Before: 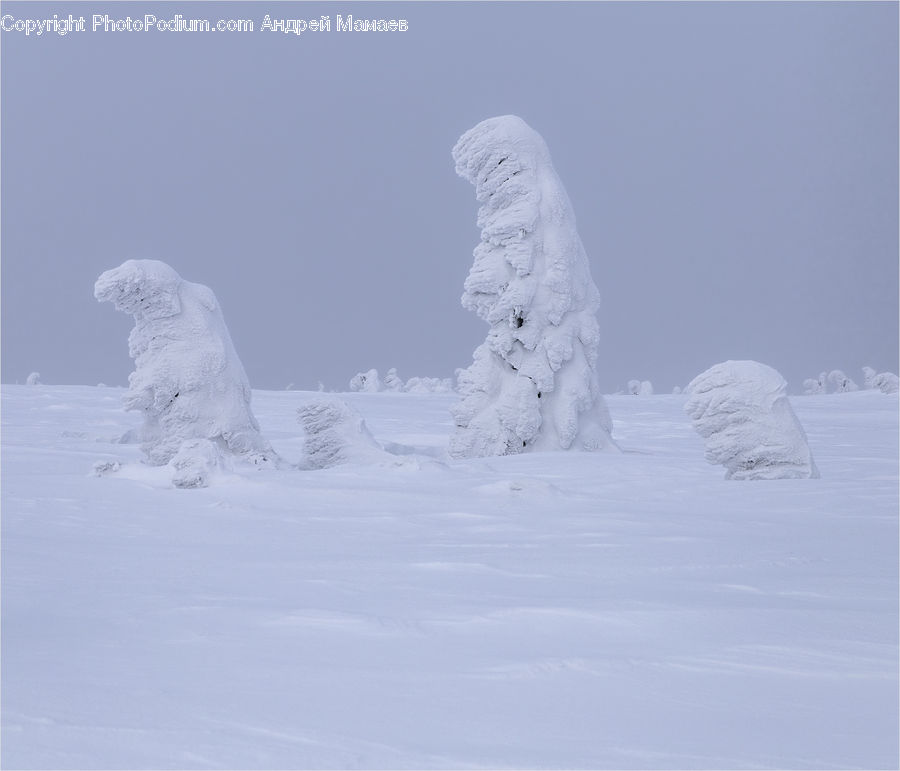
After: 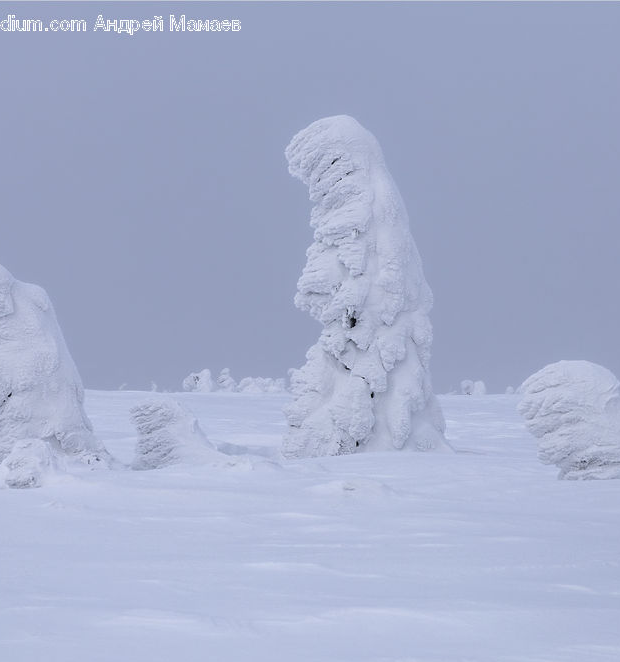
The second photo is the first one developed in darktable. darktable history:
crop: left 18.633%, right 12.425%, bottom 14.096%
